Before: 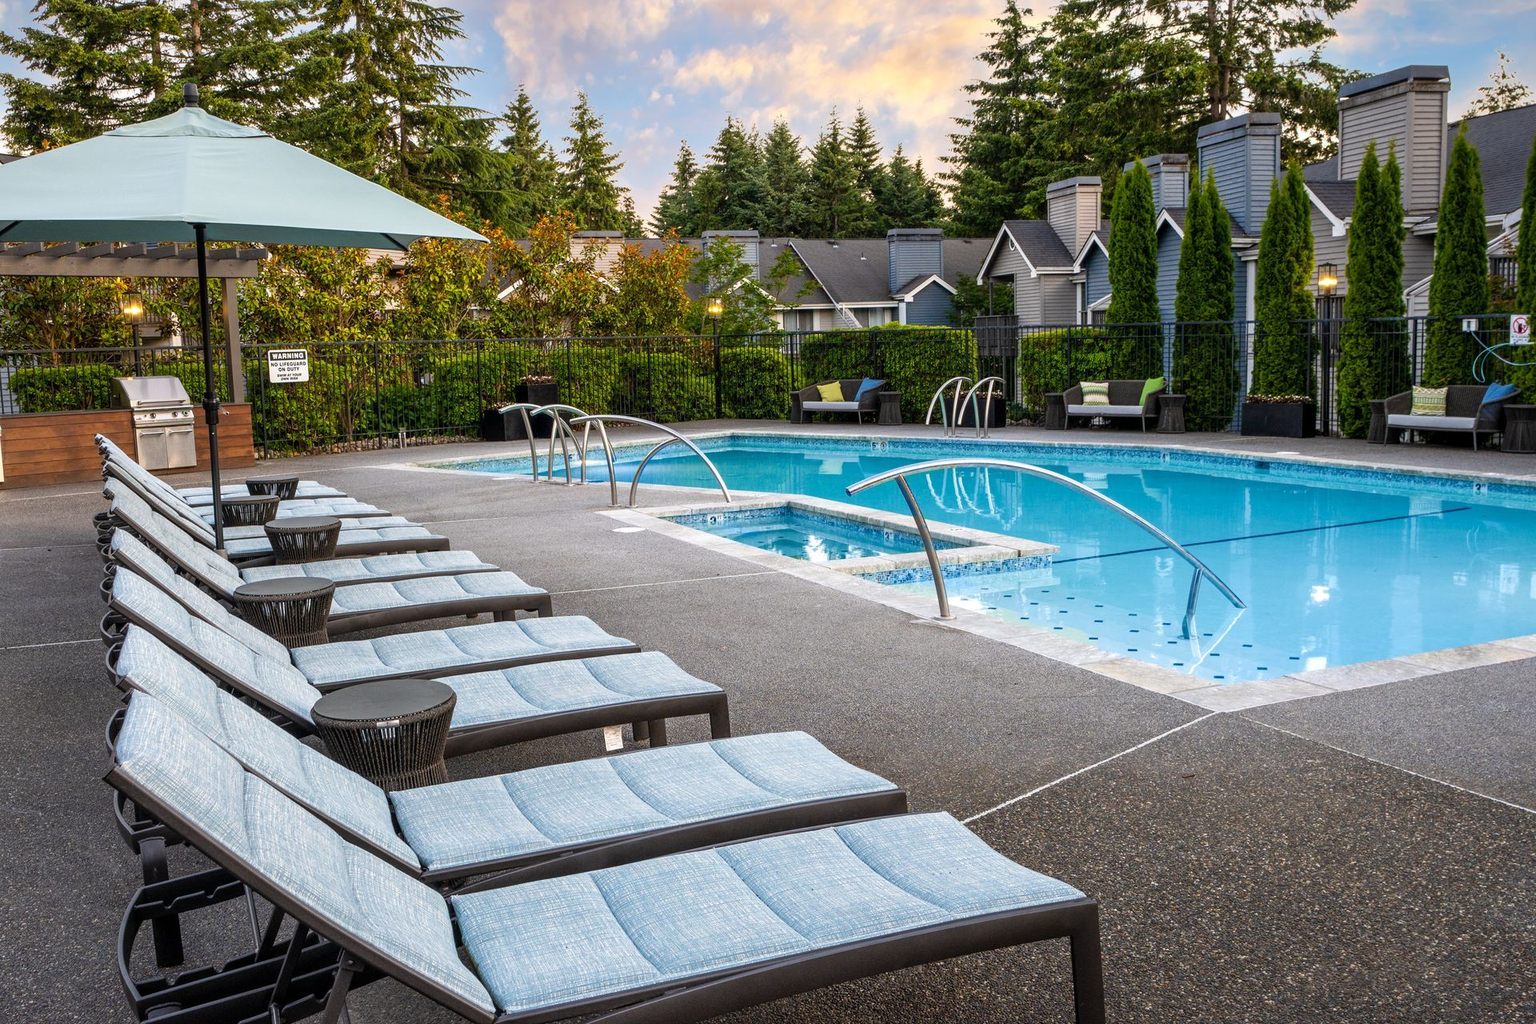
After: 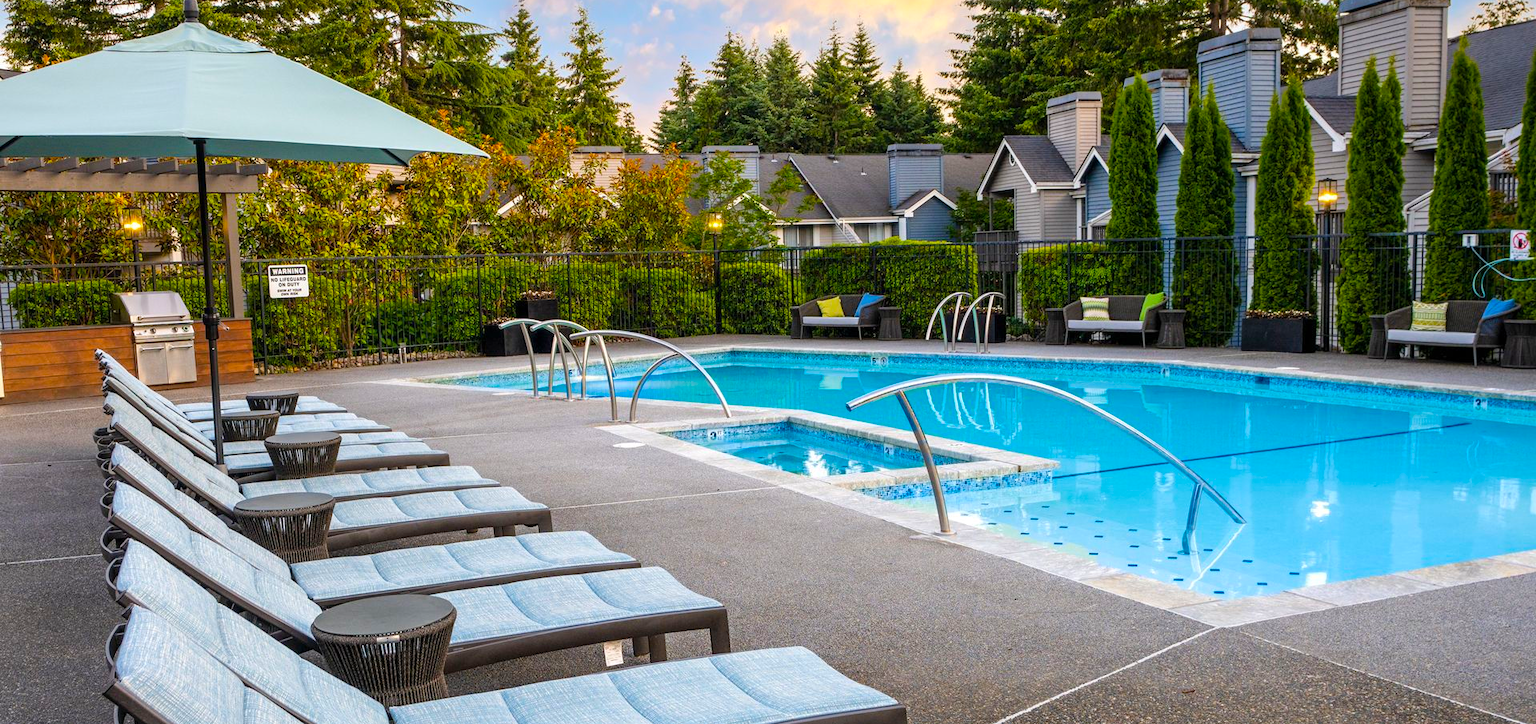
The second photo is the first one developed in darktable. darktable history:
color balance rgb: perceptual saturation grading › global saturation 25%, perceptual brilliance grading › mid-tones 10%, perceptual brilliance grading › shadows 15%, global vibrance 20%
crop and rotate: top 8.293%, bottom 20.996%
